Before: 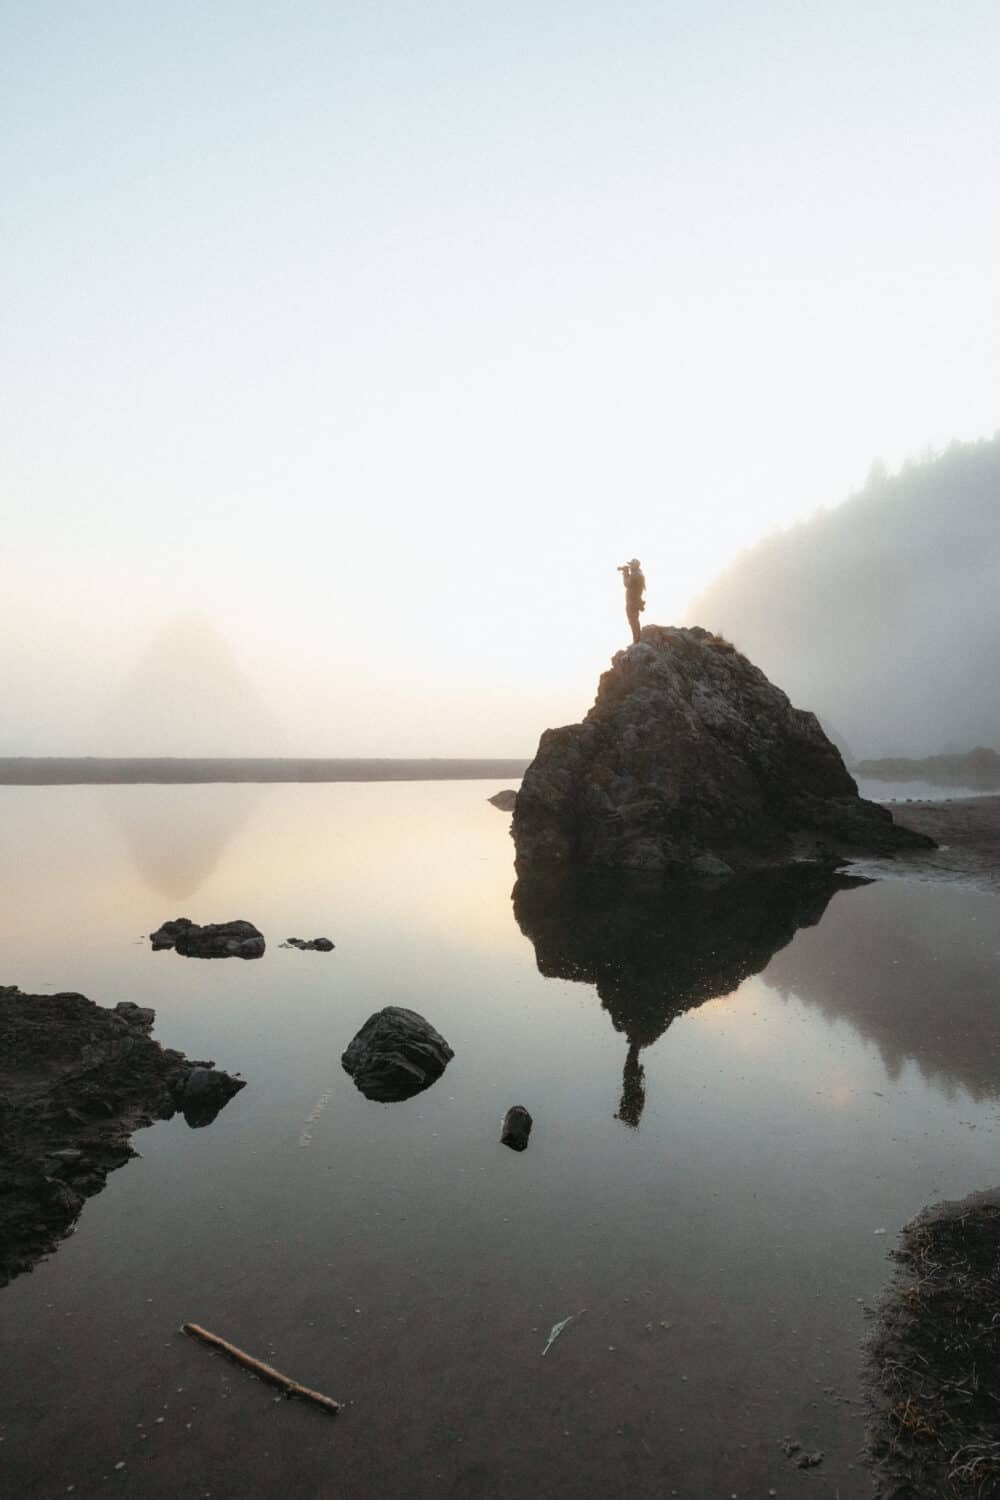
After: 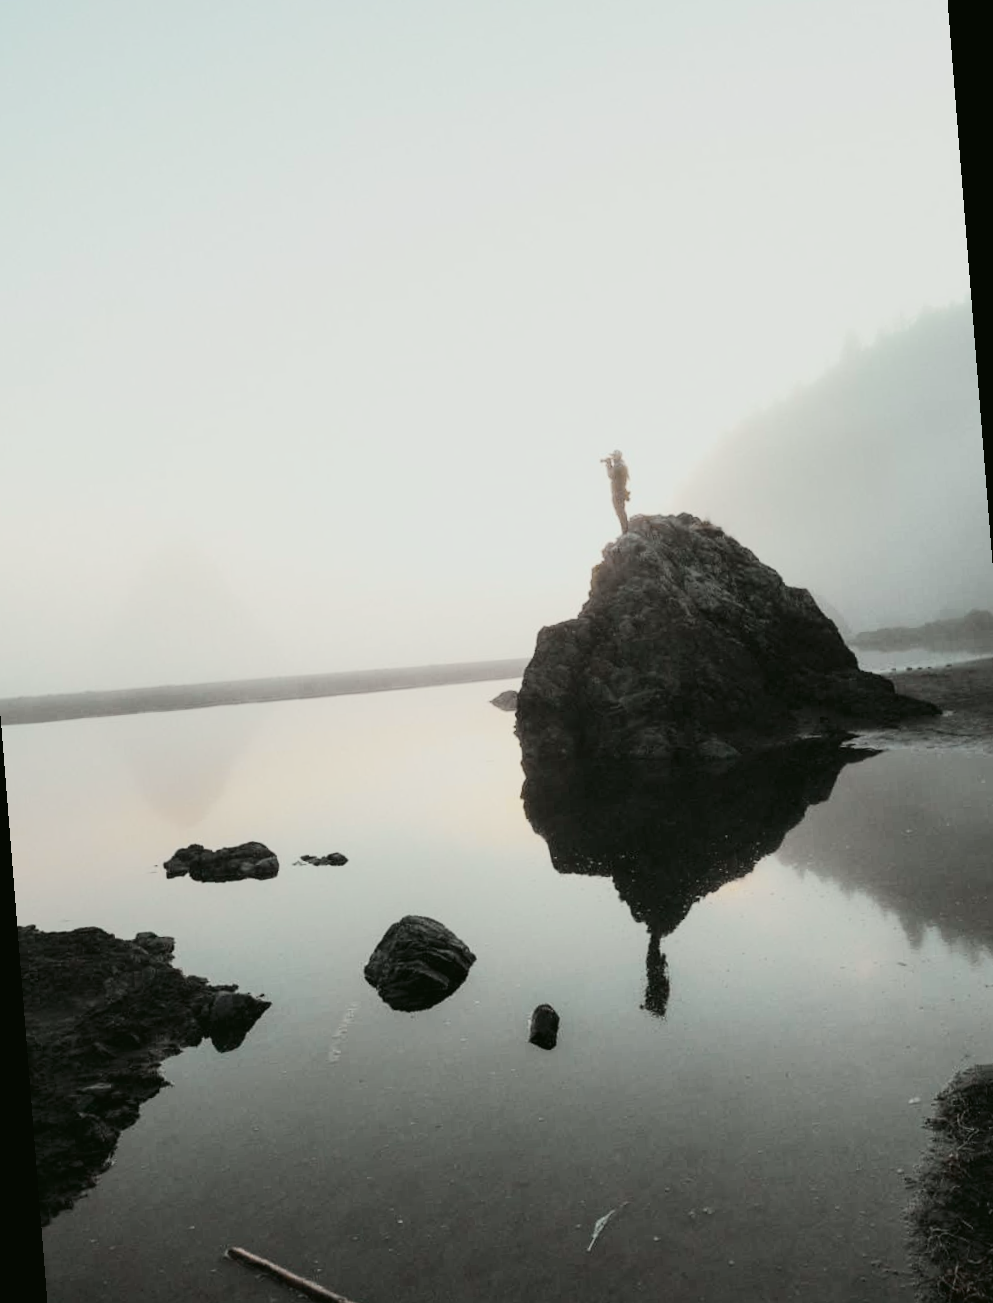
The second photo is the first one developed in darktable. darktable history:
contrast brightness saturation: contrast -0.05, saturation -0.41
rotate and perspective: rotation -4.57°, crop left 0.054, crop right 0.944, crop top 0.087, crop bottom 0.914
tone curve: curves: ch0 [(0, 0.017) (0.091, 0.04) (0.296, 0.276) (0.439, 0.482) (0.64, 0.729) (0.785, 0.817) (0.995, 0.917)]; ch1 [(0, 0) (0.384, 0.365) (0.463, 0.447) (0.486, 0.474) (0.503, 0.497) (0.526, 0.52) (0.555, 0.564) (0.578, 0.589) (0.638, 0.66) (0.766, 0.773) (1, 1)]; ch2 [(0, 0) (0.374, 0.344) (0.446, 0.443) (0.501, 0.509) (0.528, 0.522) (0.569, 0.593) (0.61, 0.646) (0.666, 0.688) (1, 1)], color space Lab, independent channels, preserve colors none
